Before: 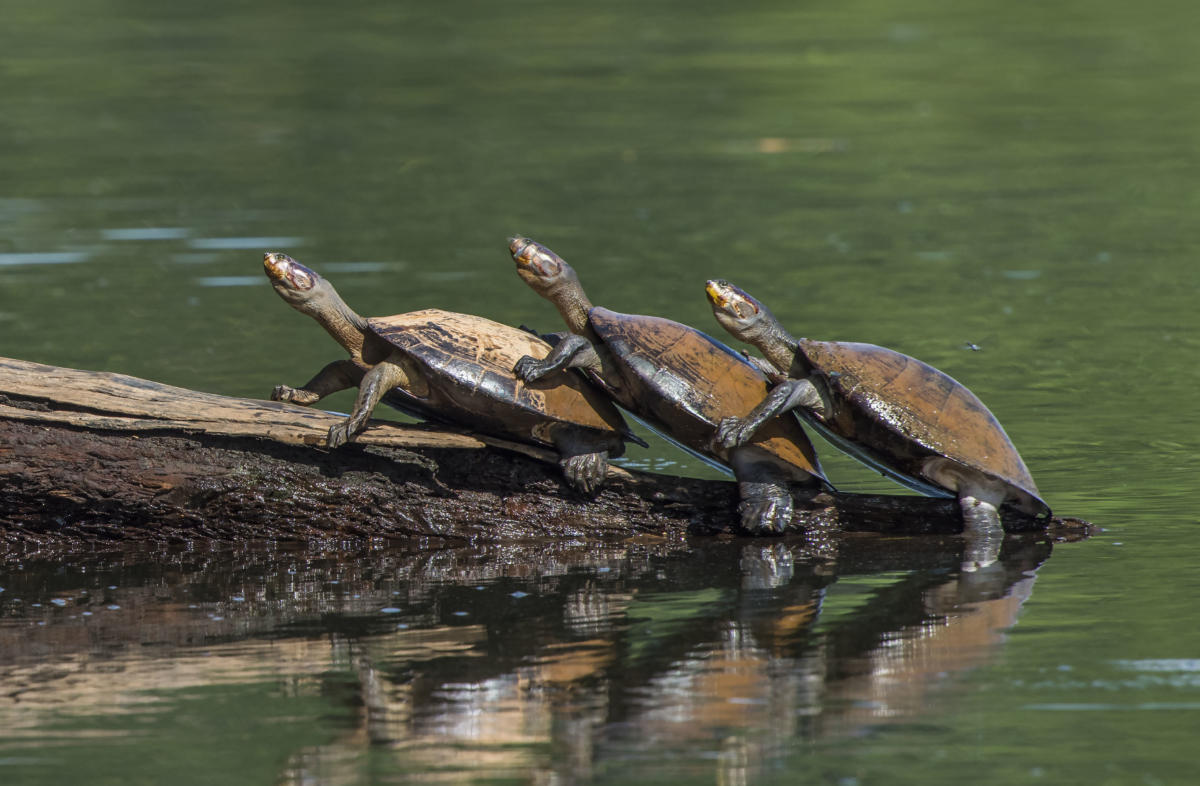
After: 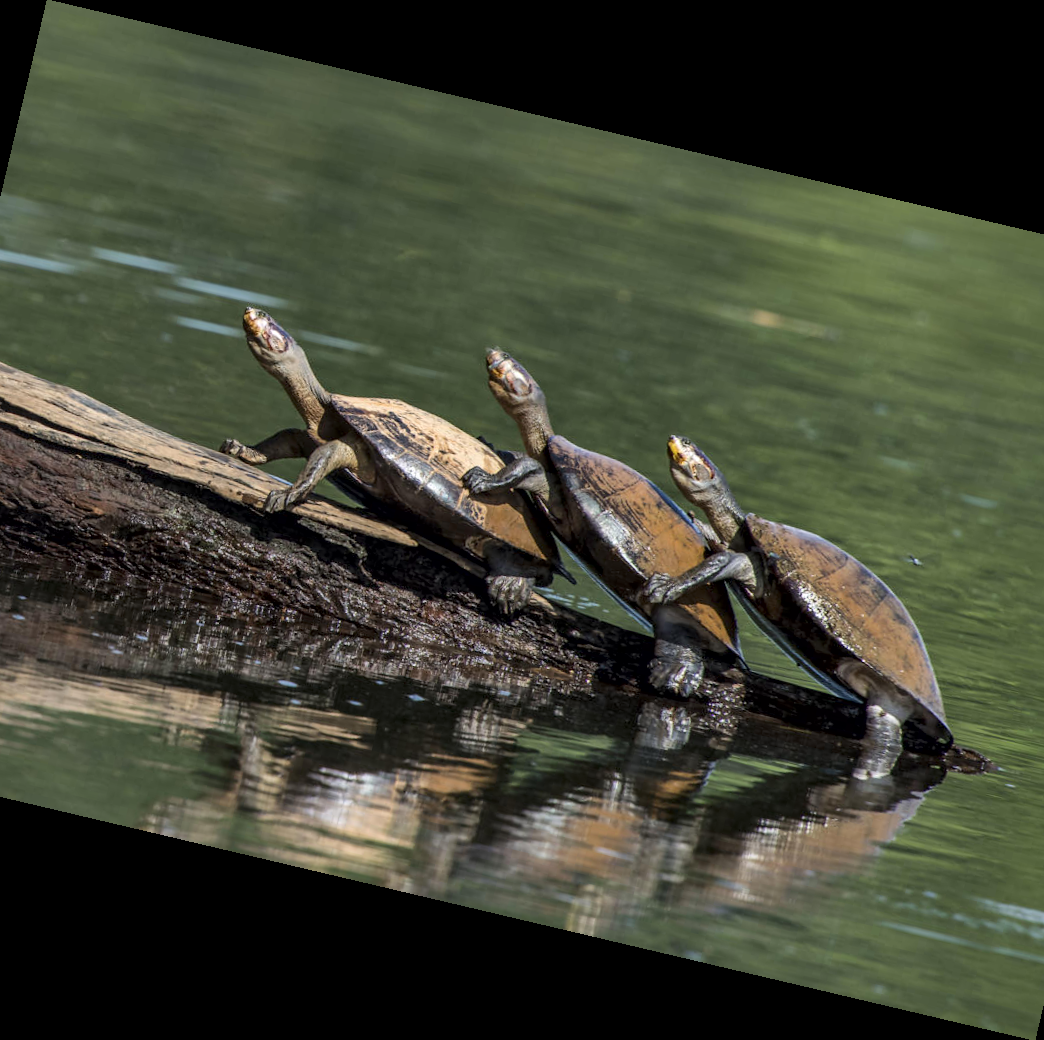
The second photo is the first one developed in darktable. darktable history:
crop: left 9.88%, right 12.664%
local contrast: mode bilateral grid, contrast 25, coarseness 60, detail 151%, midtone range 0.2
rotate and perspective: rotation 13.27°, automatic cropping off
